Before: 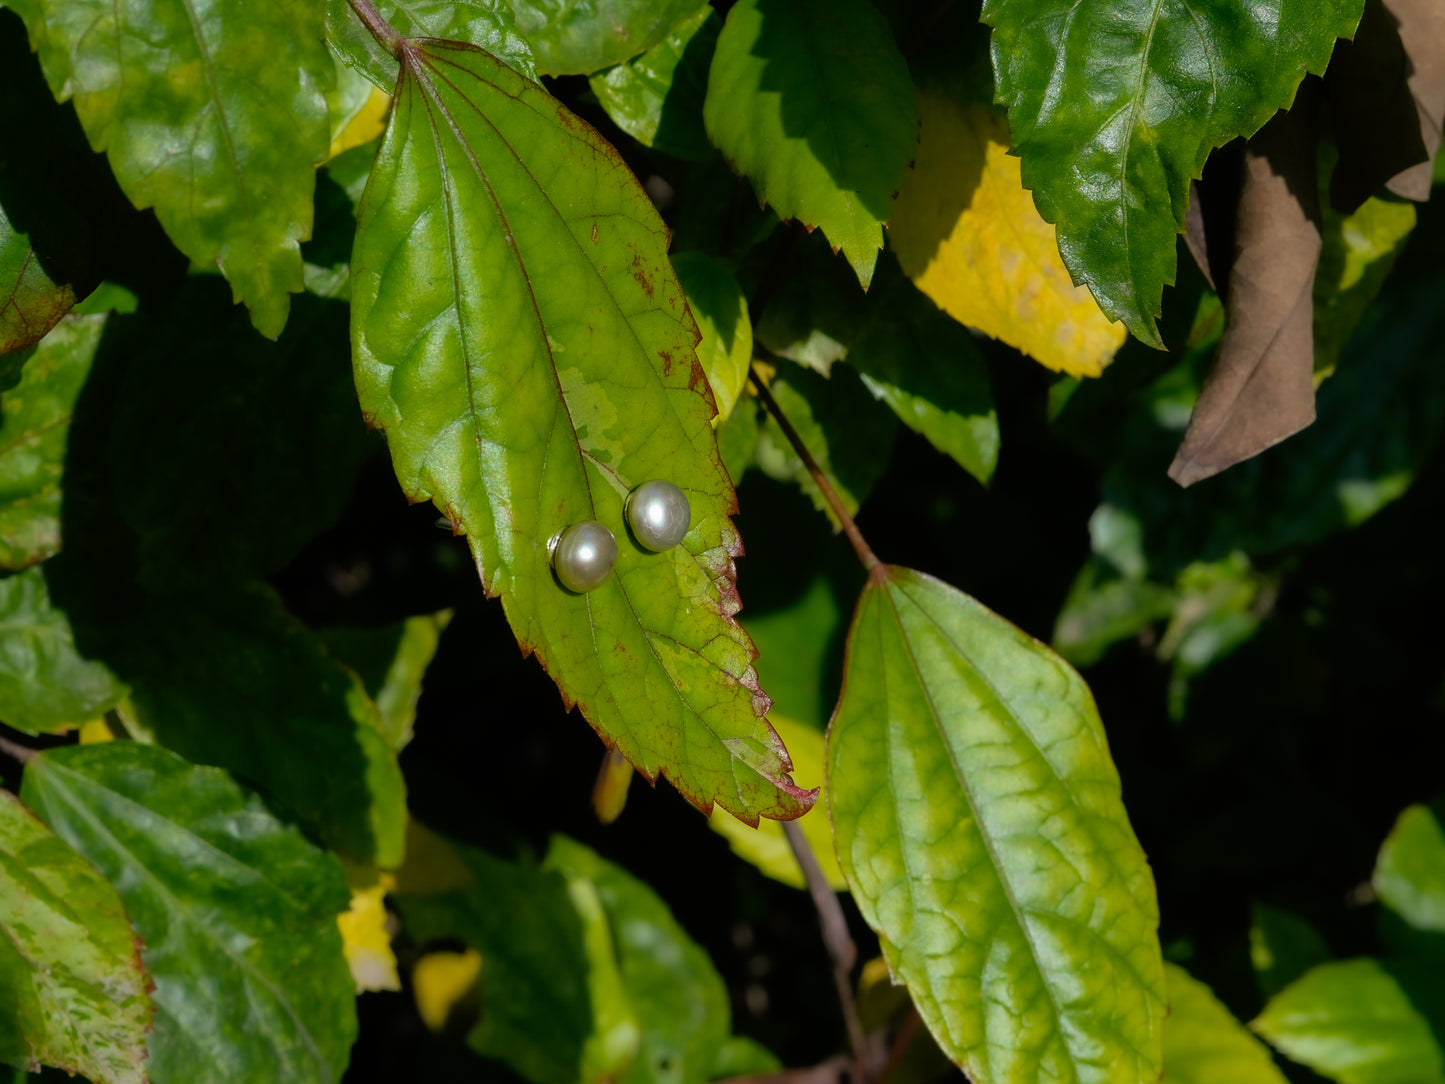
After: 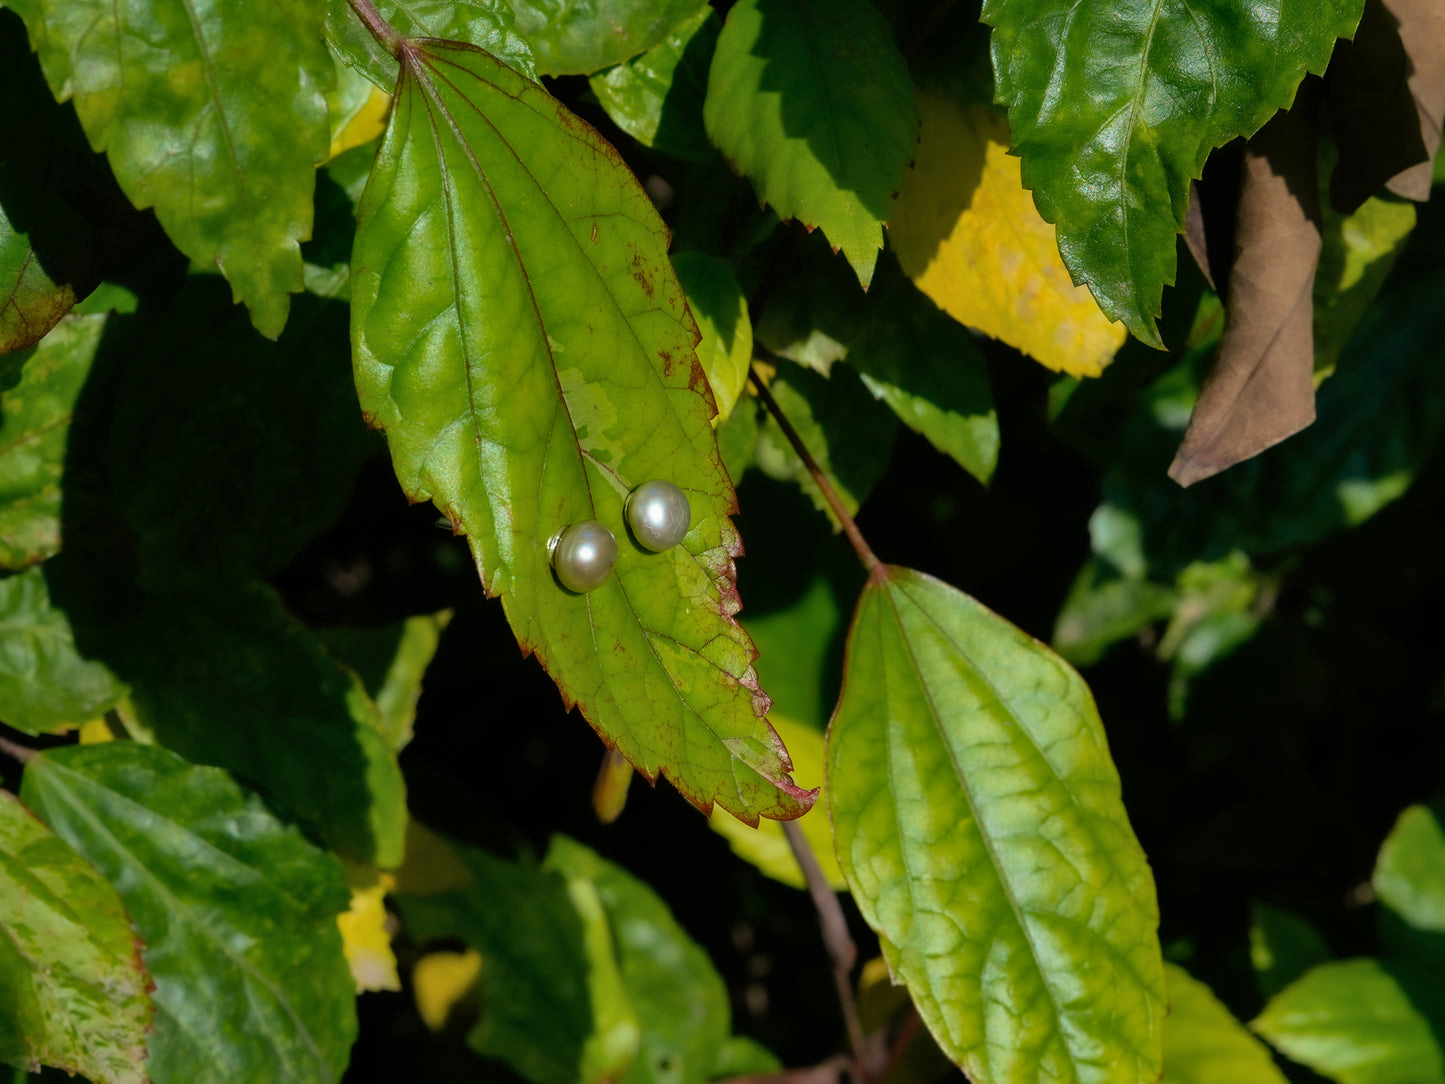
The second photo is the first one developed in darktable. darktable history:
shadows and highlights: shadows 24.5, highlights -79.5, soften with gaussian
velvia: on, module defaults
